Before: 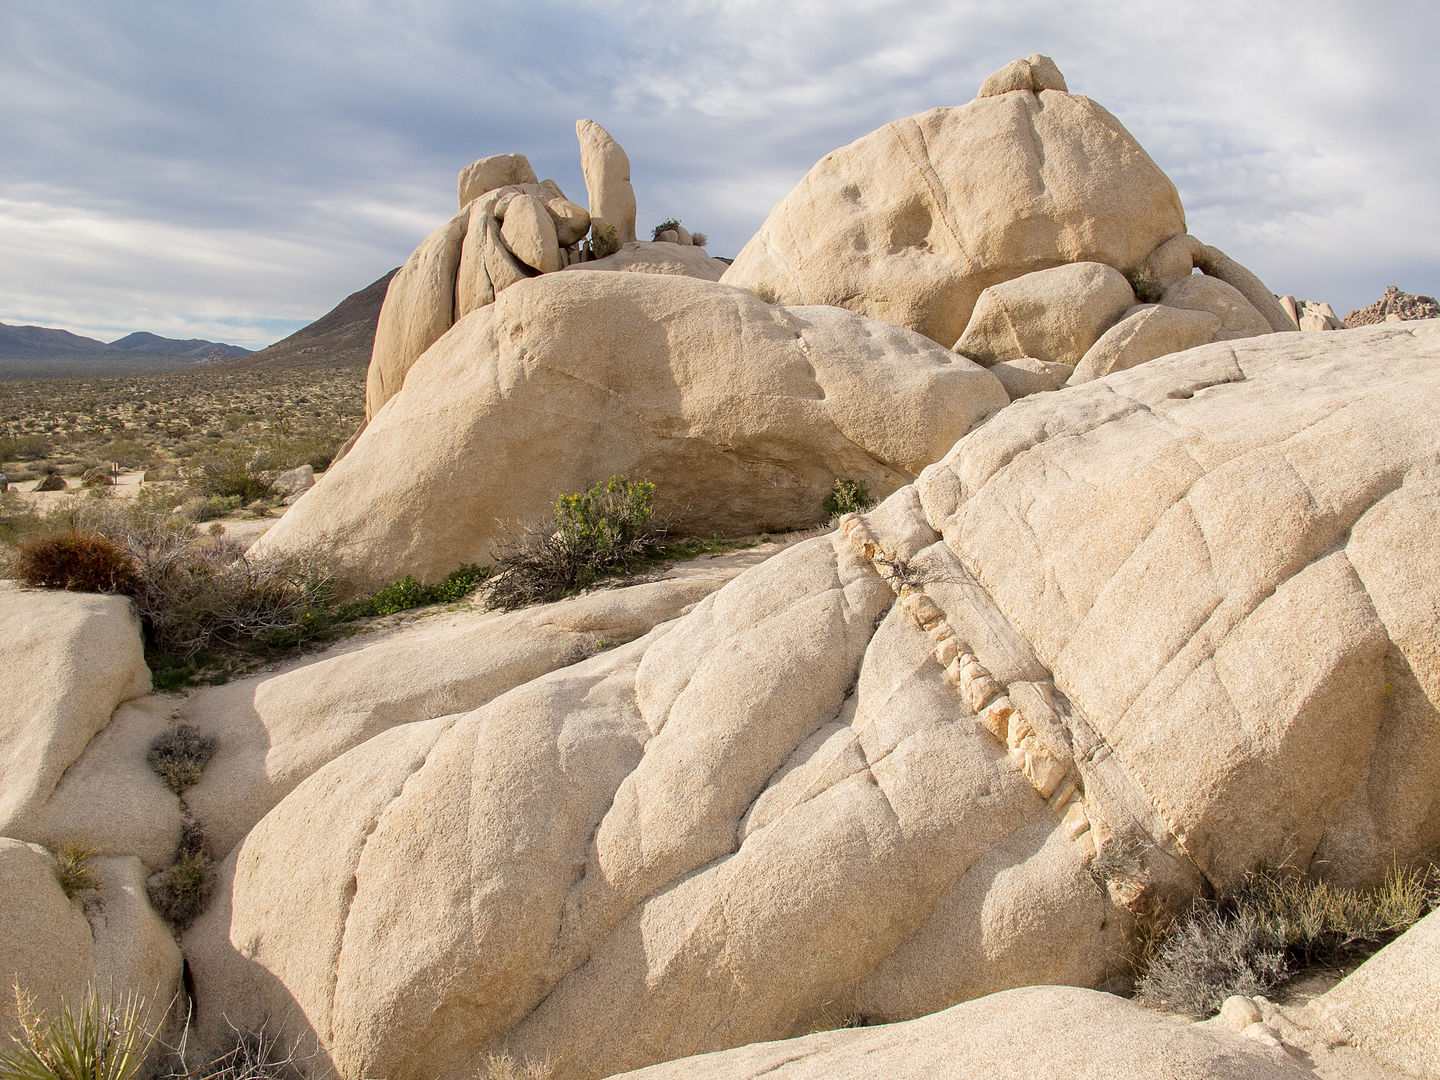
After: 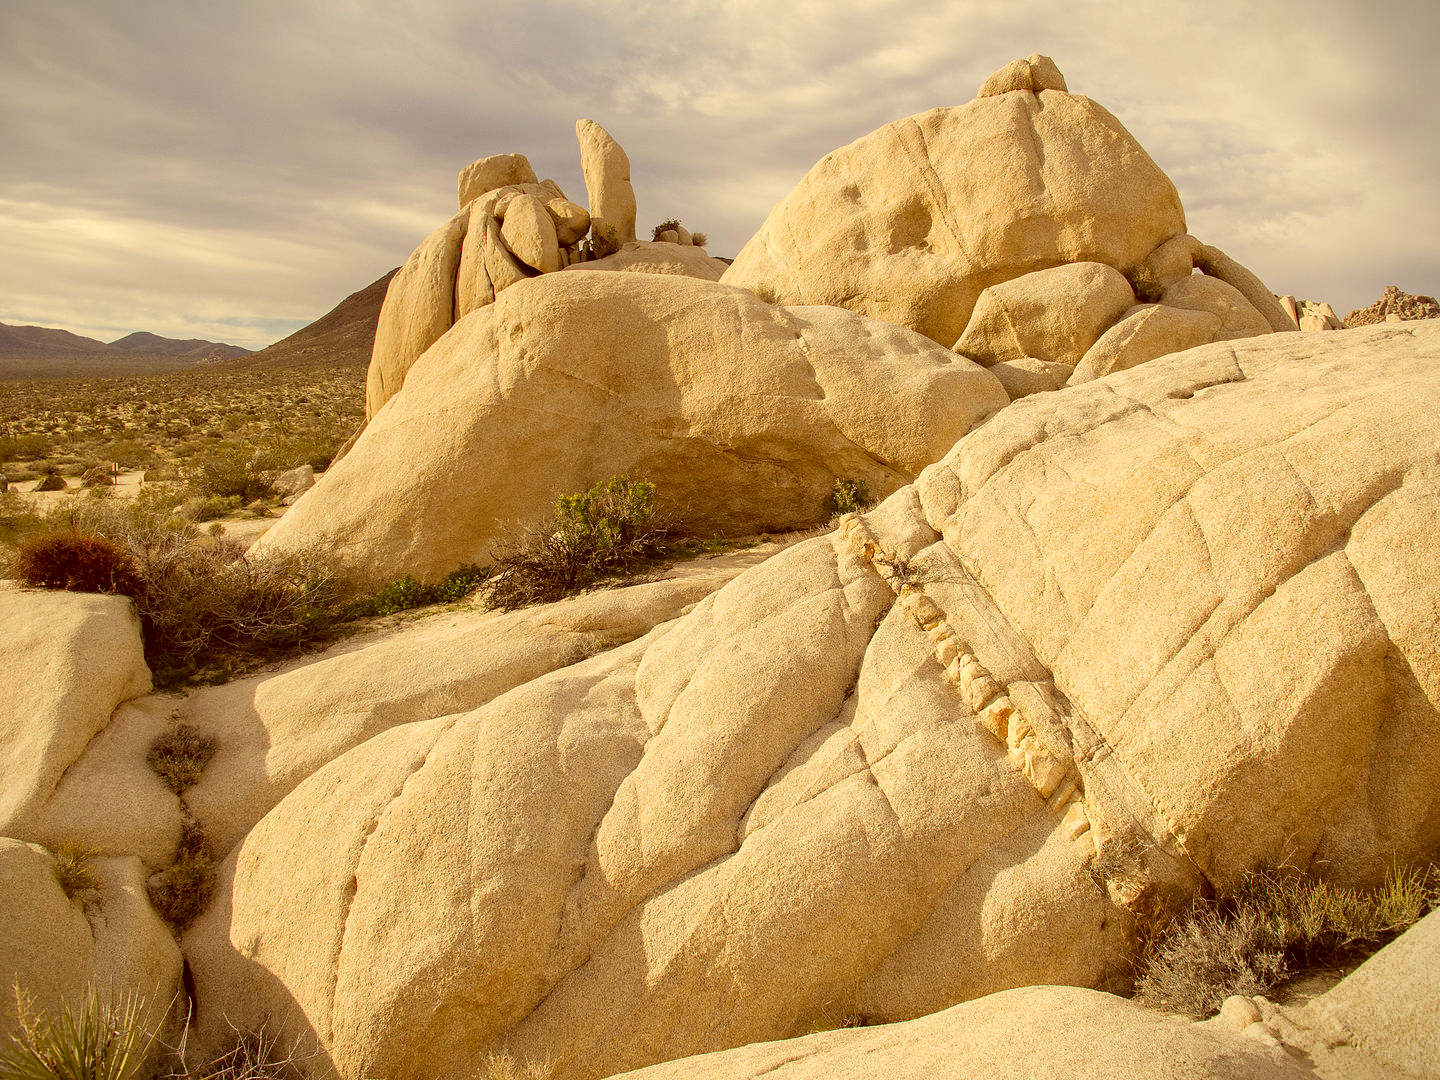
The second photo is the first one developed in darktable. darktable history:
vignetting: fall-off start 97.23%, saturation -0.024, center (-0.033, -0.042), width/height ratio 1.179, unbound false
color correction: highlights a* 1.12, highlights b* 24.26, shadows a* 15.58, shadows b* 24.26
